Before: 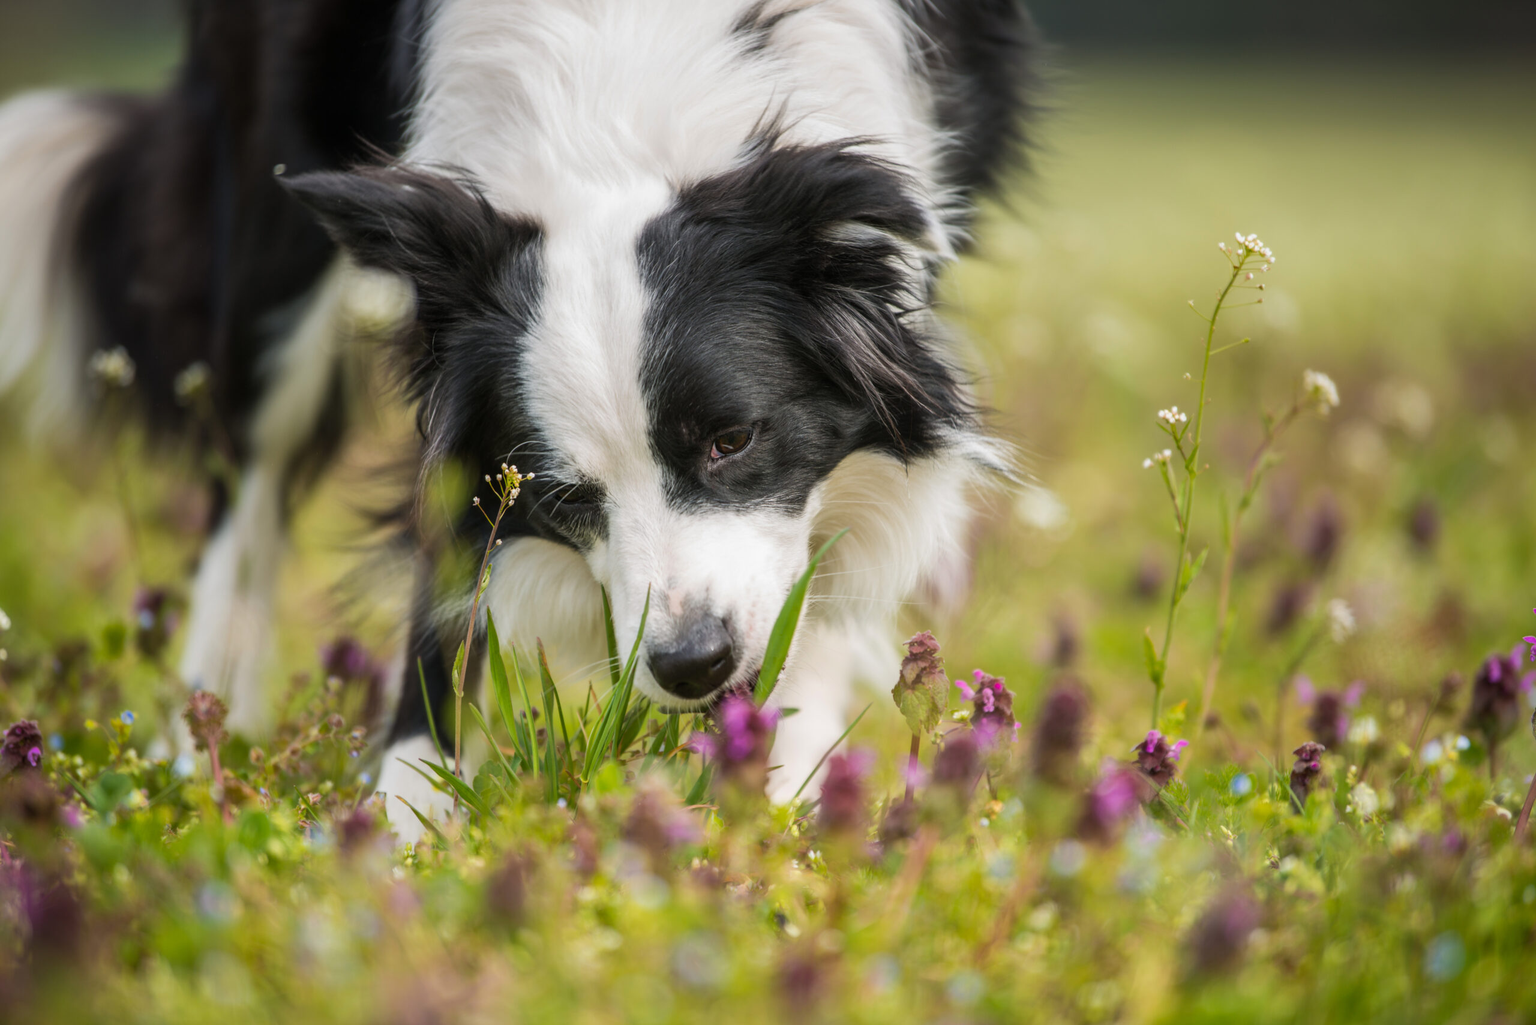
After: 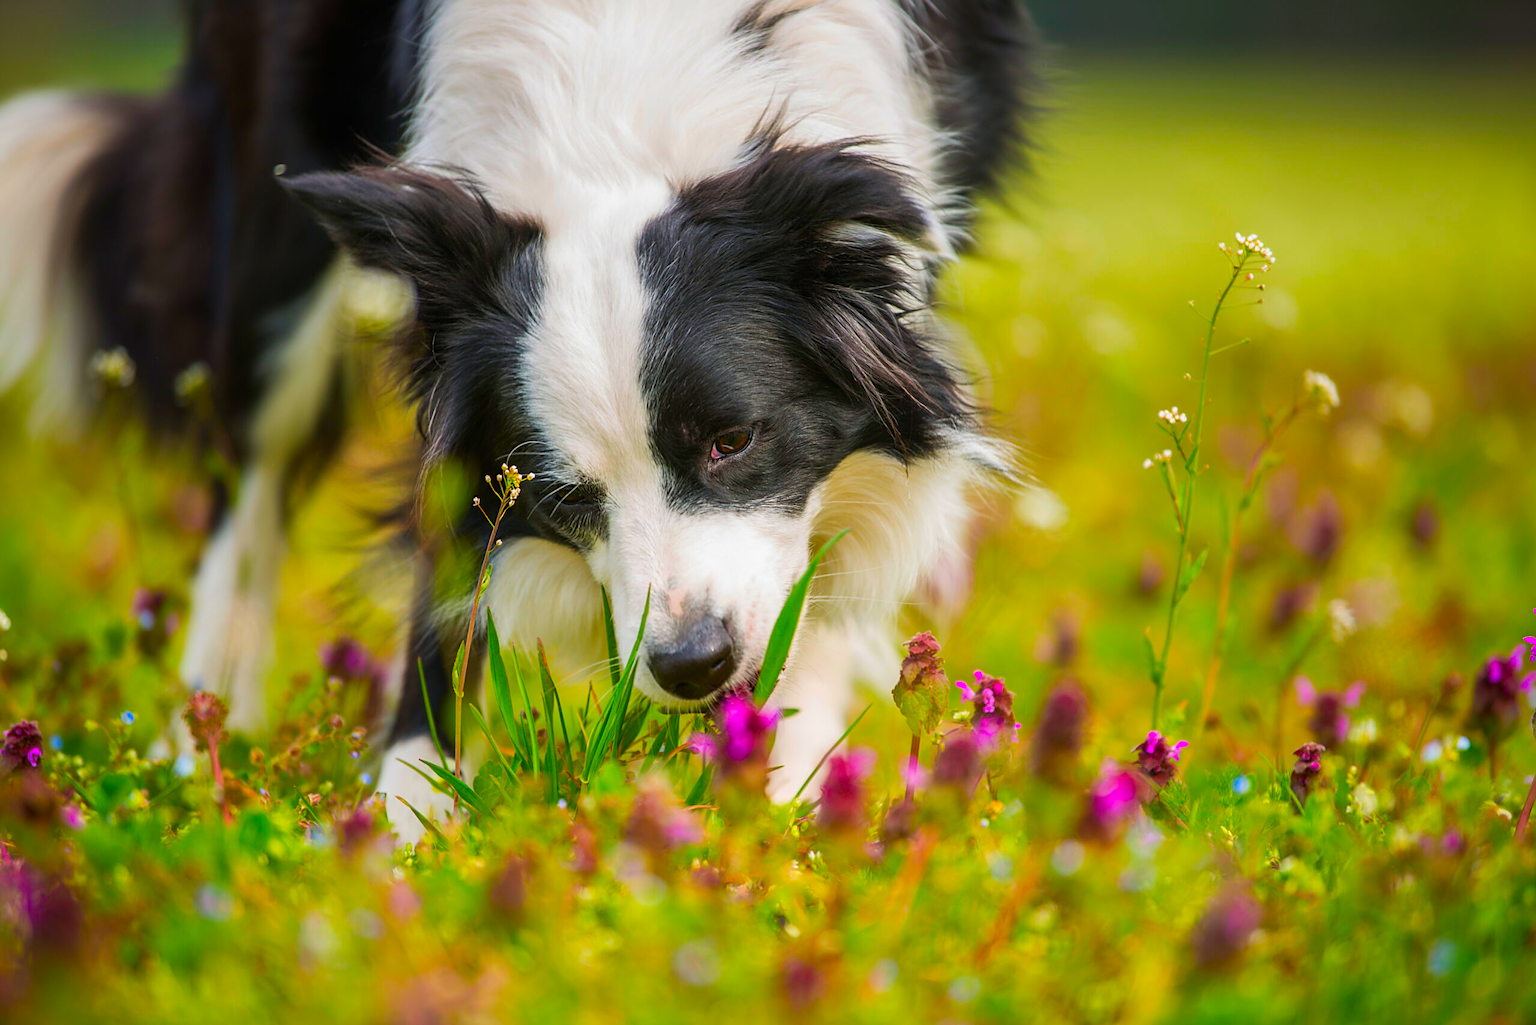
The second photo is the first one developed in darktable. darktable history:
sharpen: on, module defaults
color correction: highlights b* 0.038, saturation 2.09
